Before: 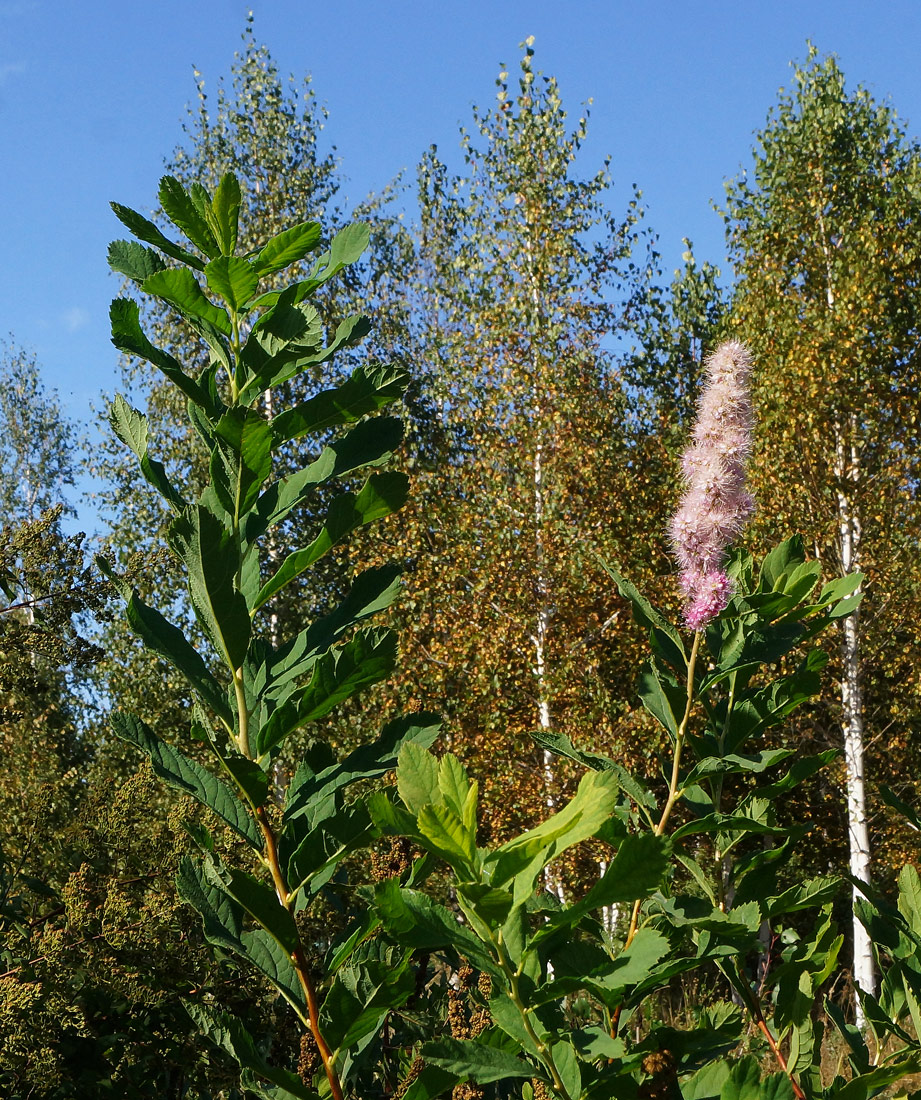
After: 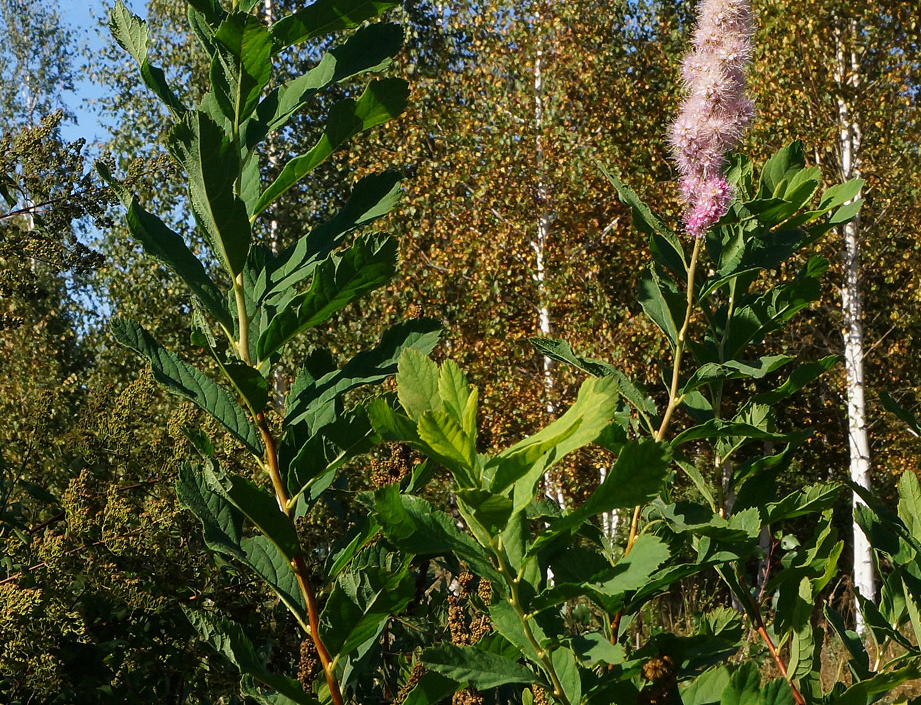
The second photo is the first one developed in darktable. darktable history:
crop and rotate: top 35.881%
